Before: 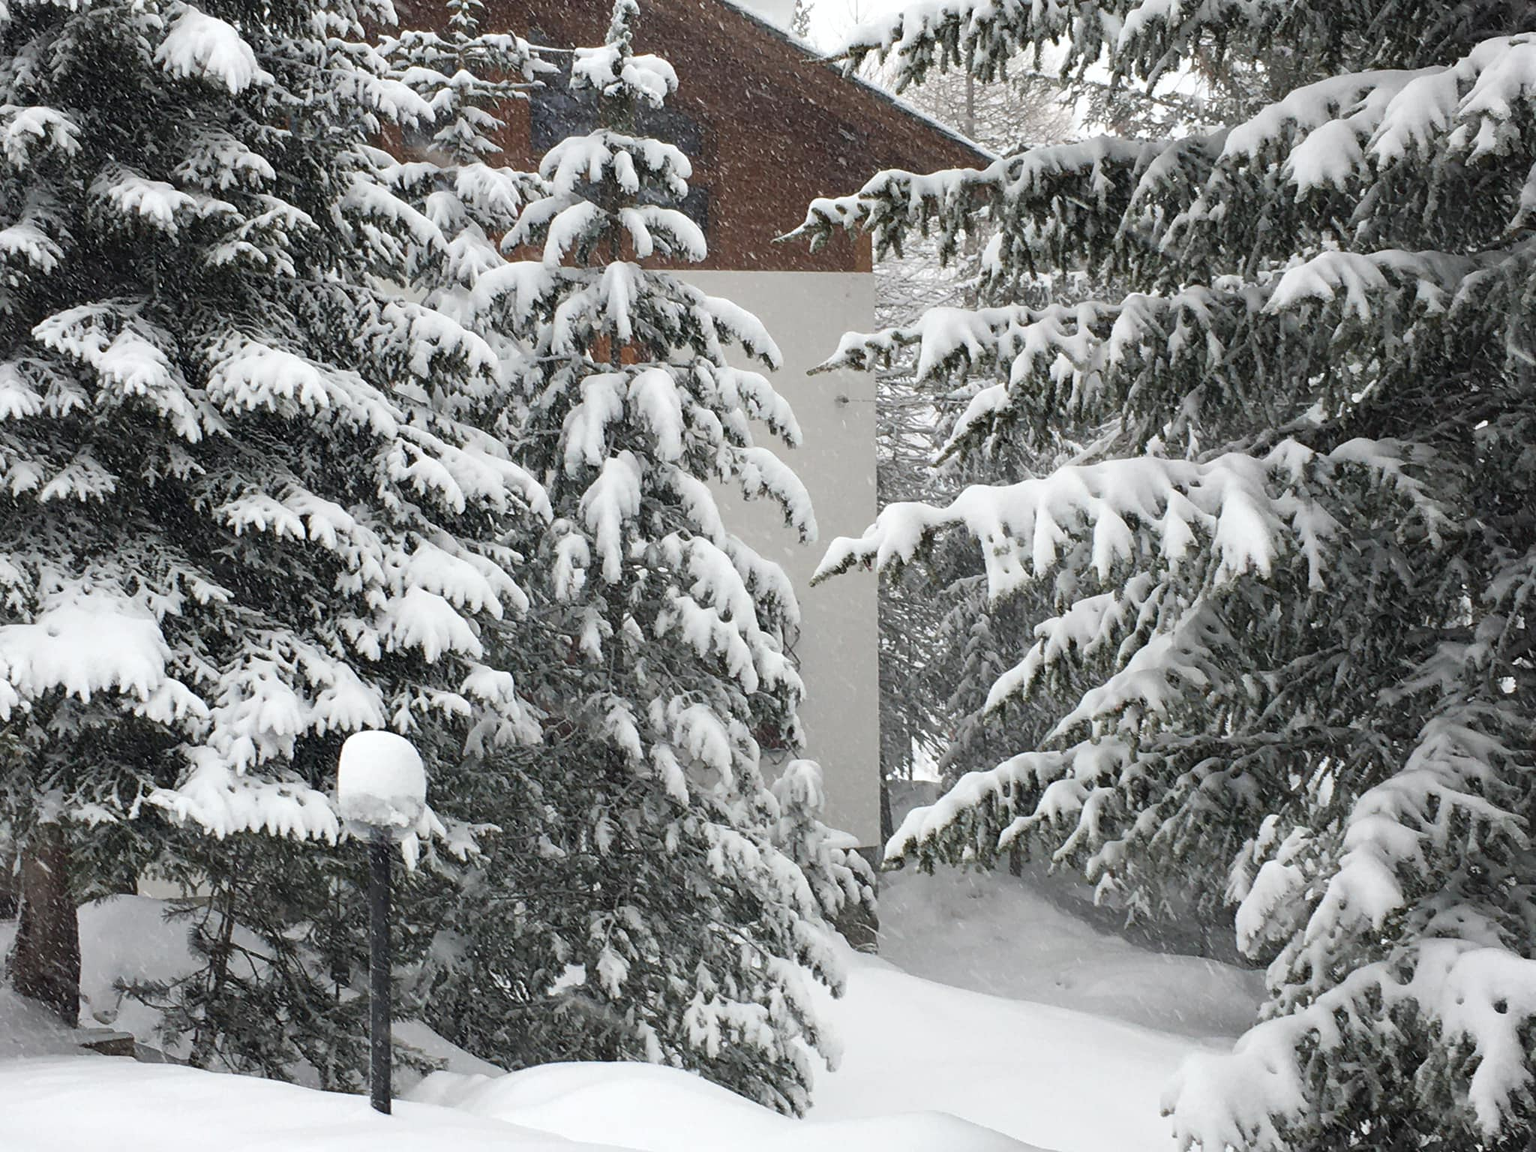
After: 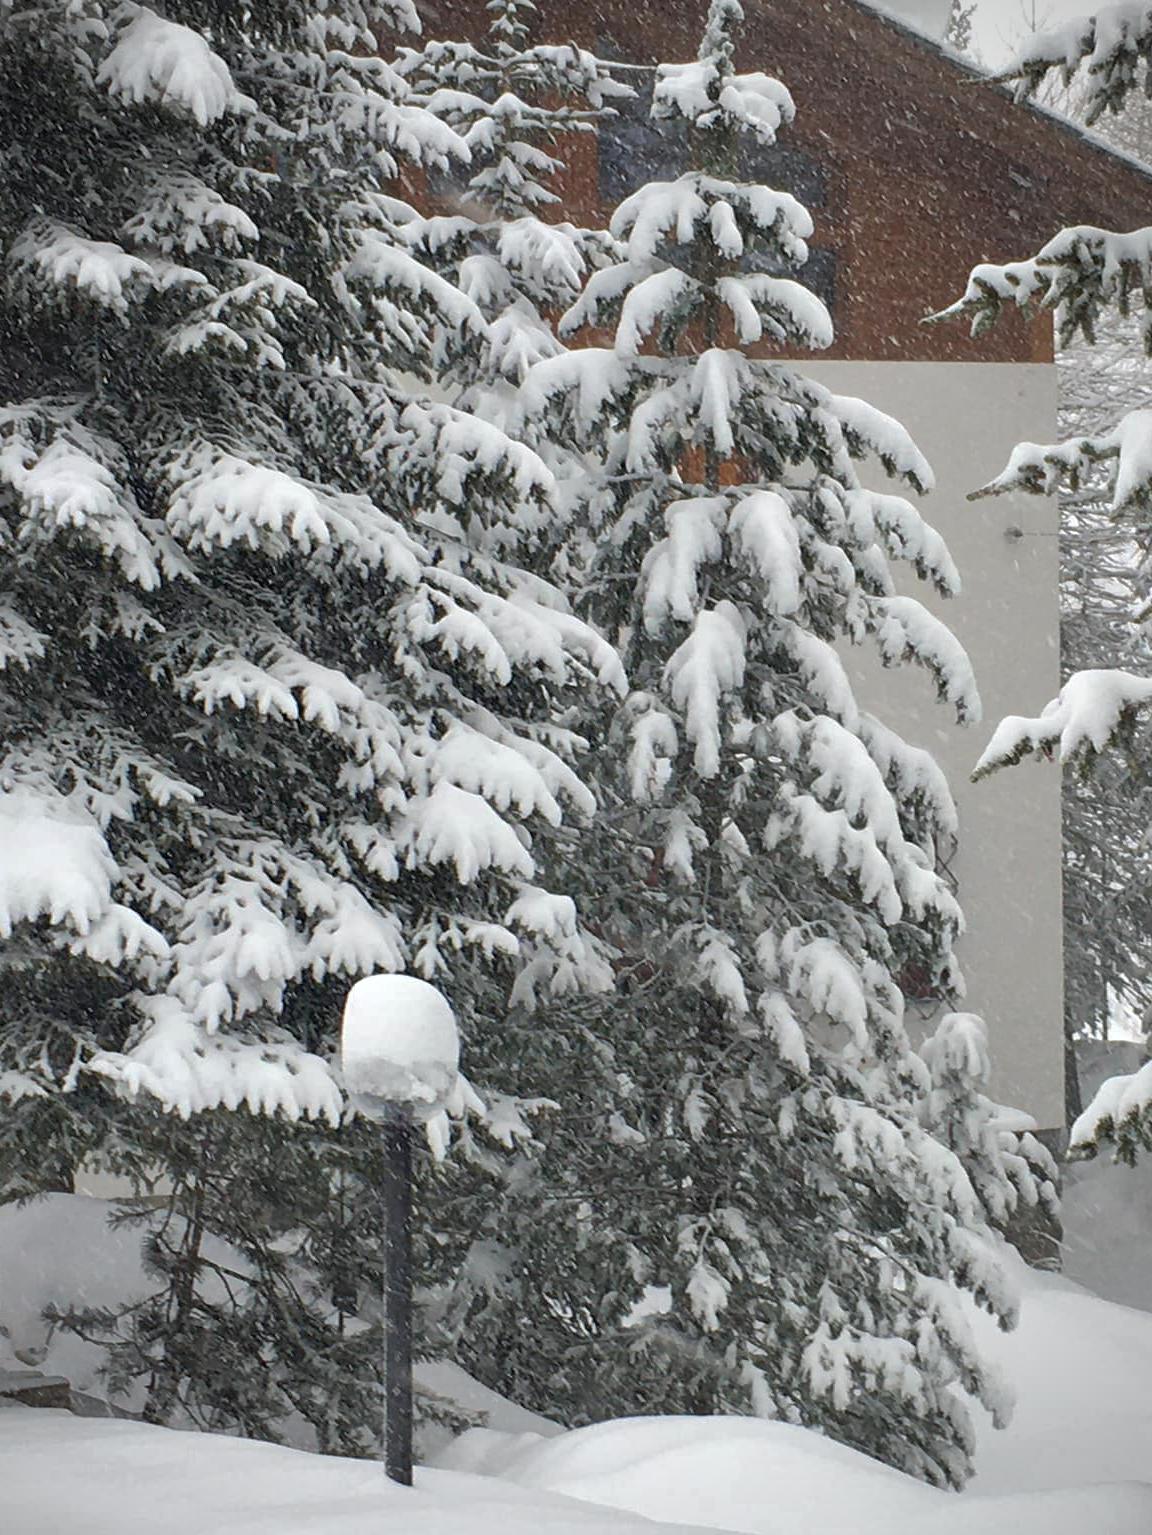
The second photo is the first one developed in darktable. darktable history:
color correction: highlights b* 0.047, saturation 1.08
shadows and highlights: on, module defaults
vignetting: on, module defaults
crop: left 5.334%, right 38.393%
